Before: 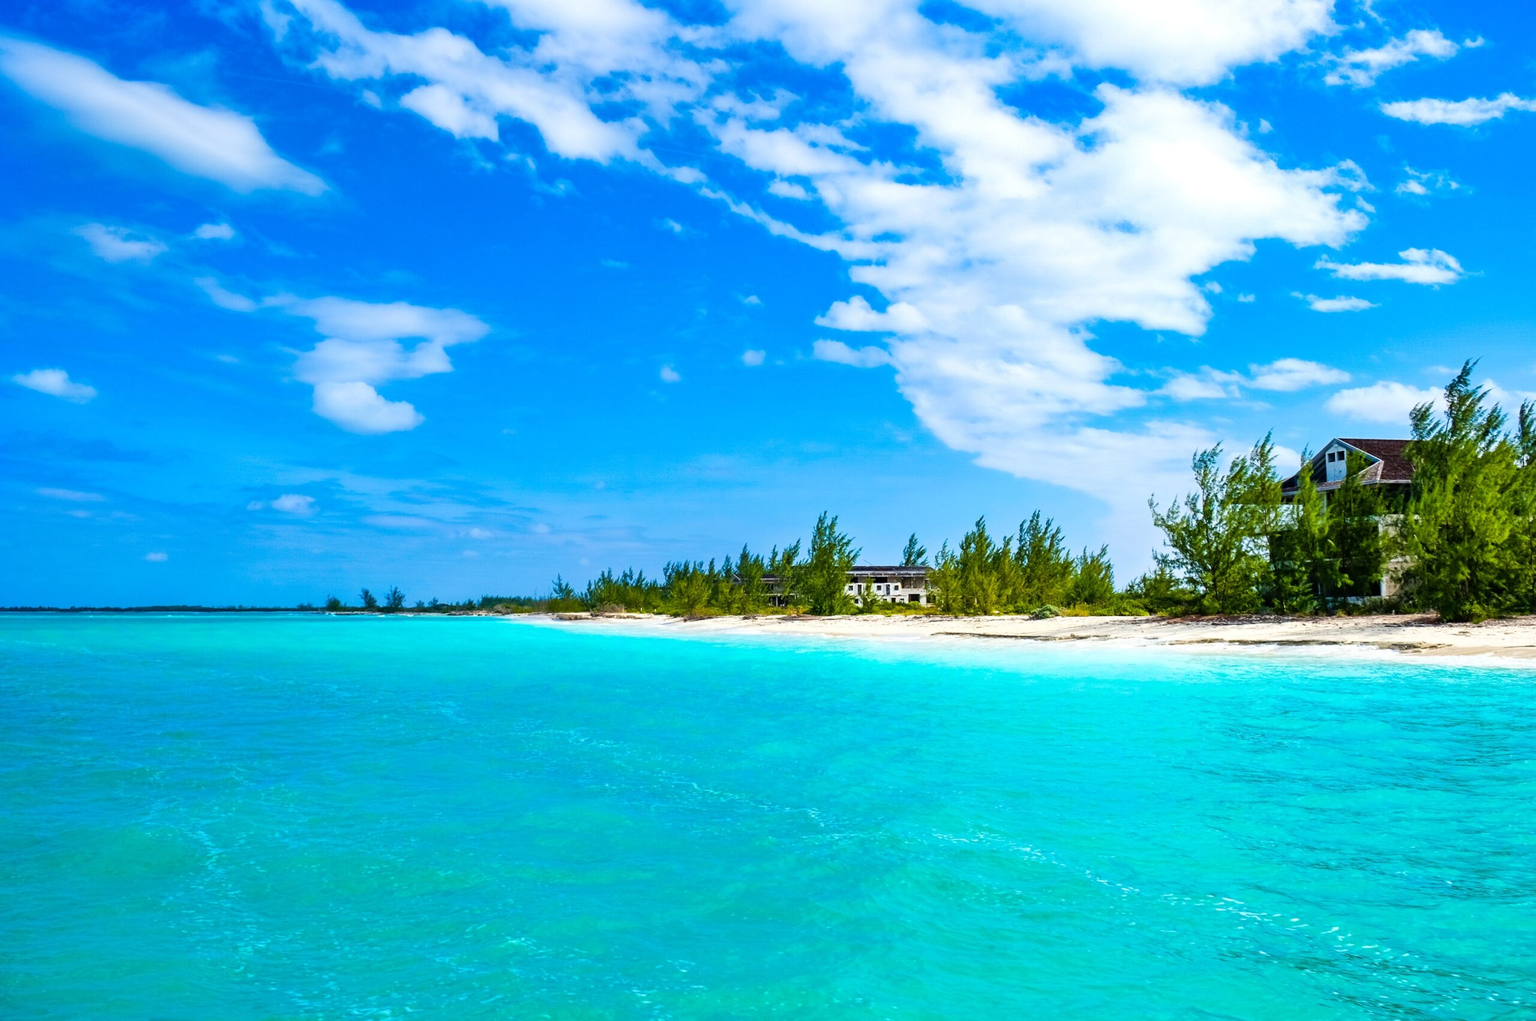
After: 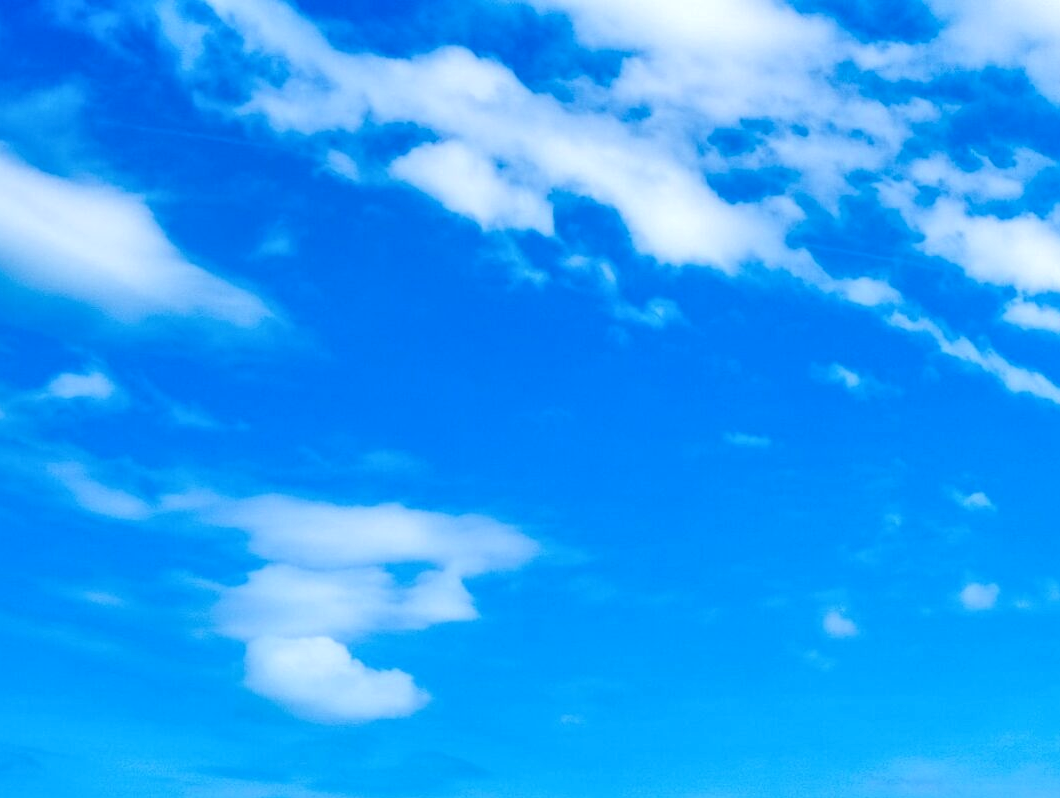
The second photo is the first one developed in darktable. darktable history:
crop and rotate: left 10.838%, top 0.045%, right 47.755%, bottom 53.041%
tone equalizer: -7 EV 0.162 EV, -6 EV 0.614 EV, -5 EV 1.13 EV, -4 EV 1.34 EV, -3 EV 1.16 EV, -2 EV 0.6 EV, -1 EV 0.146 EV
local contrast: on, module defaults
